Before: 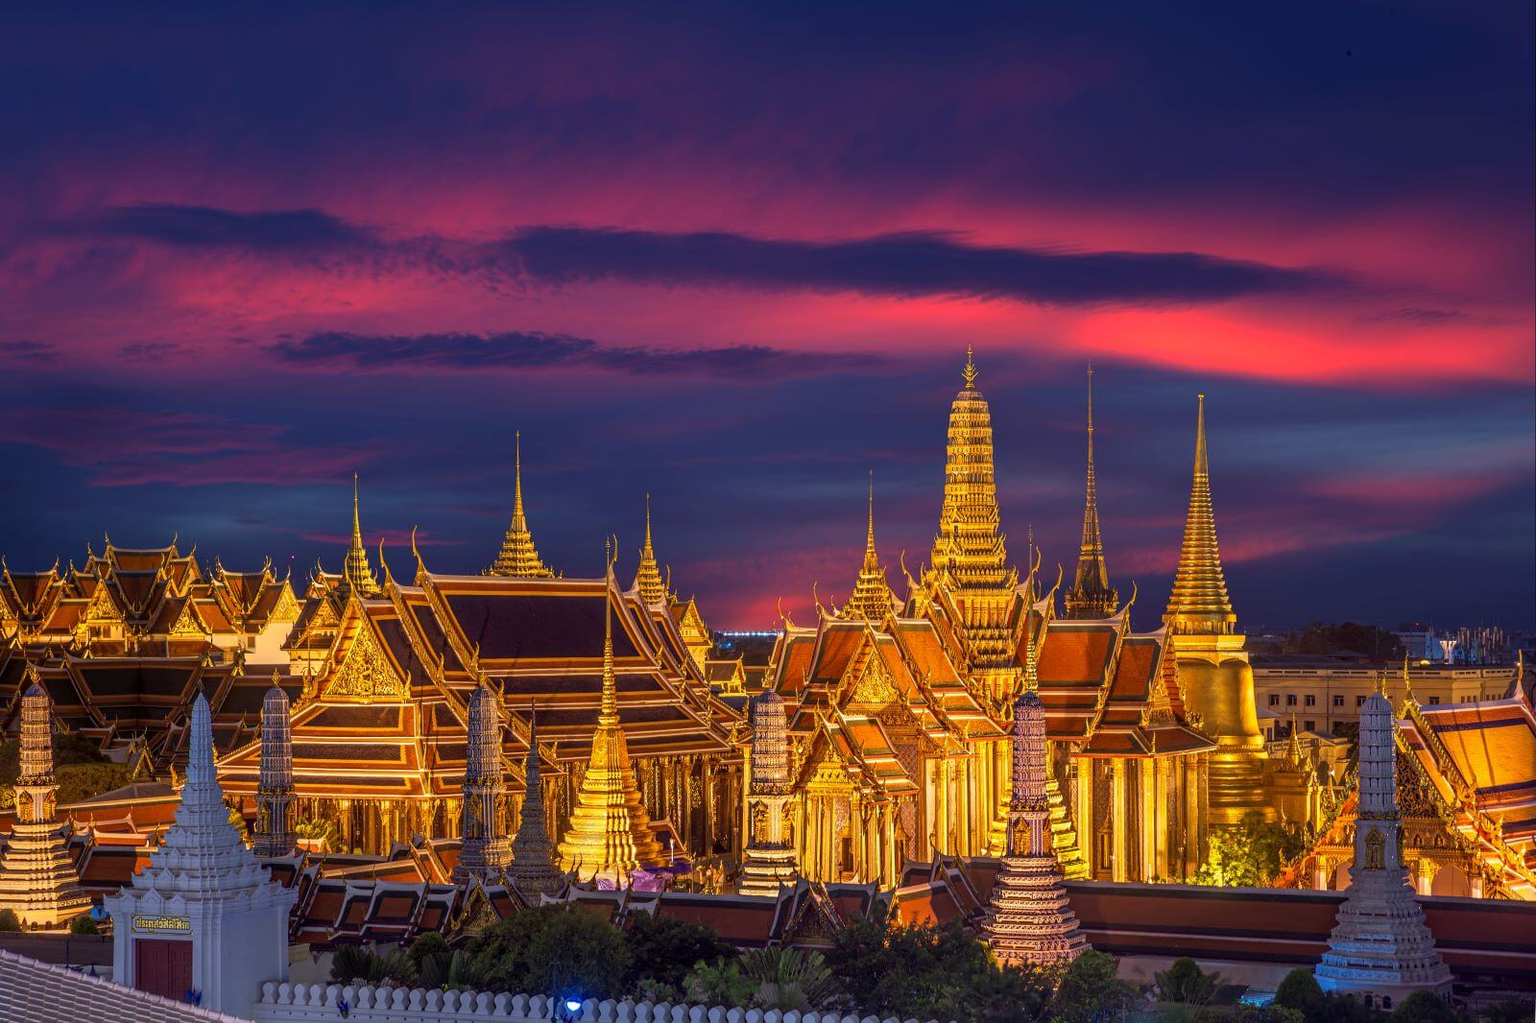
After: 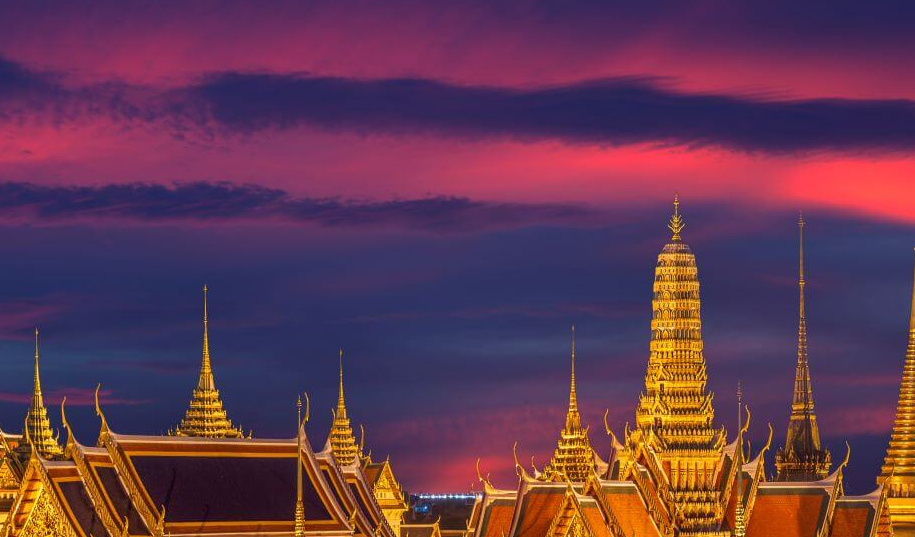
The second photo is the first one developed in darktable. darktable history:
crop: left 20.932%, top 15.471%, right 21.848%, bottom 34.081%
white balance: emerald 1
